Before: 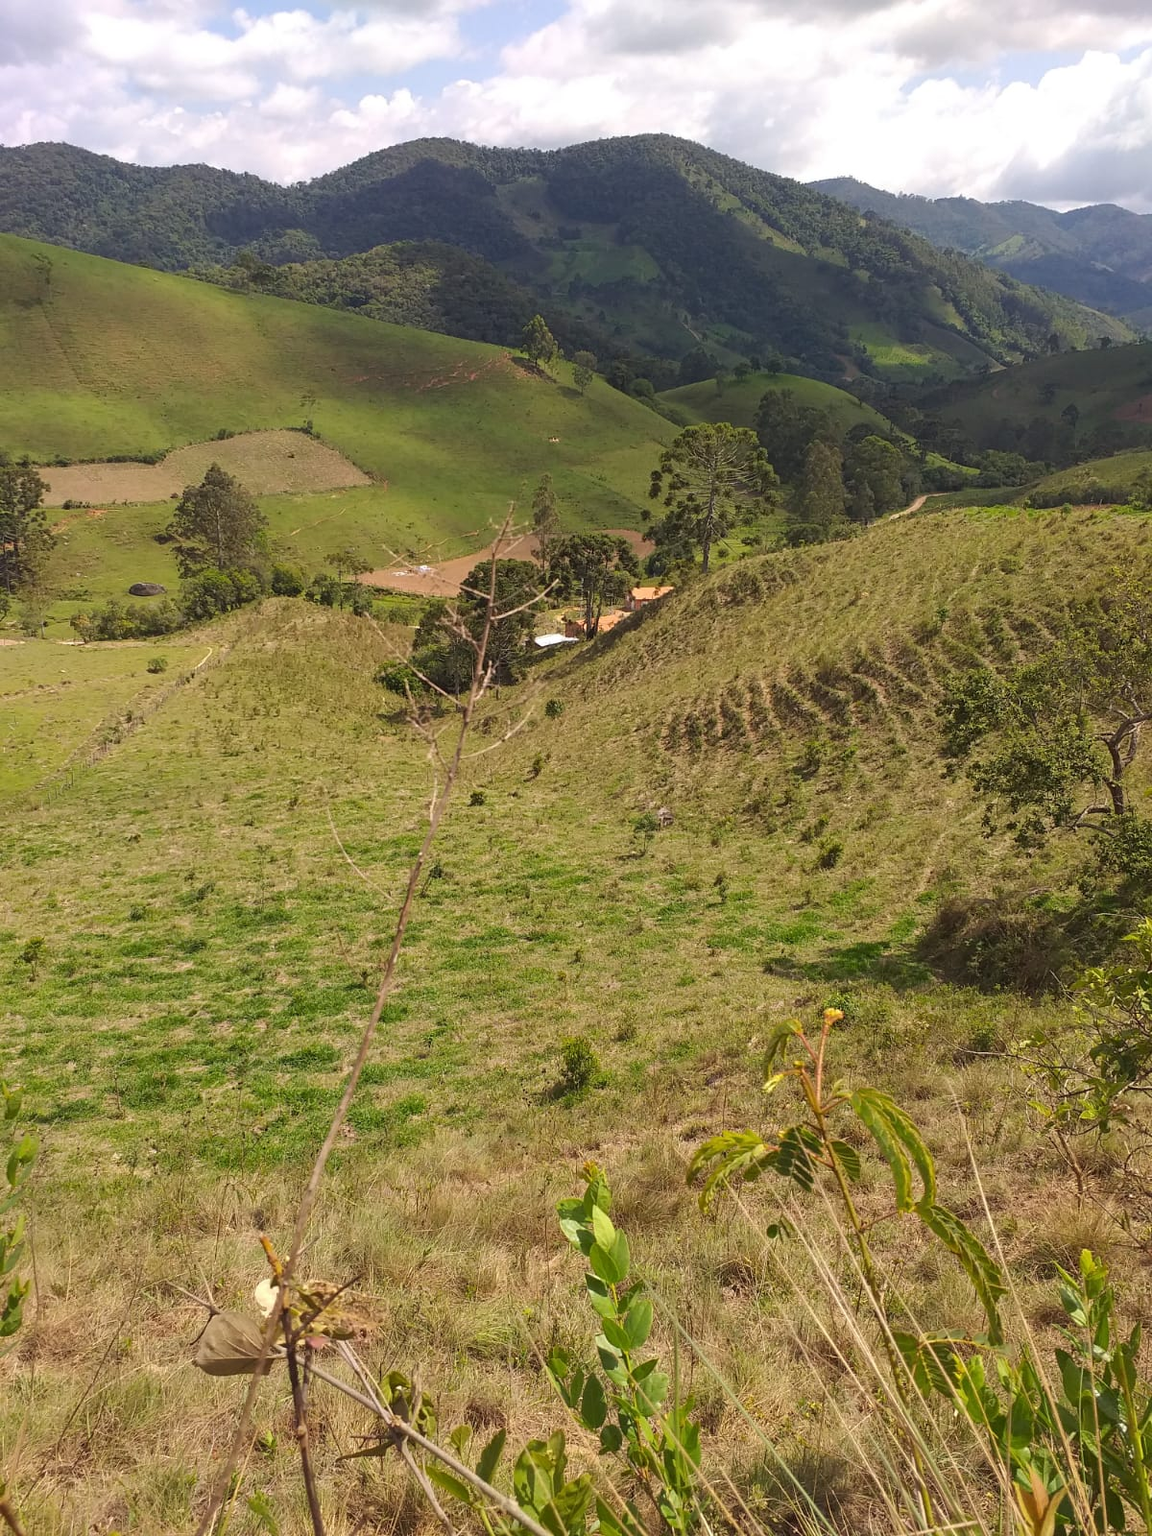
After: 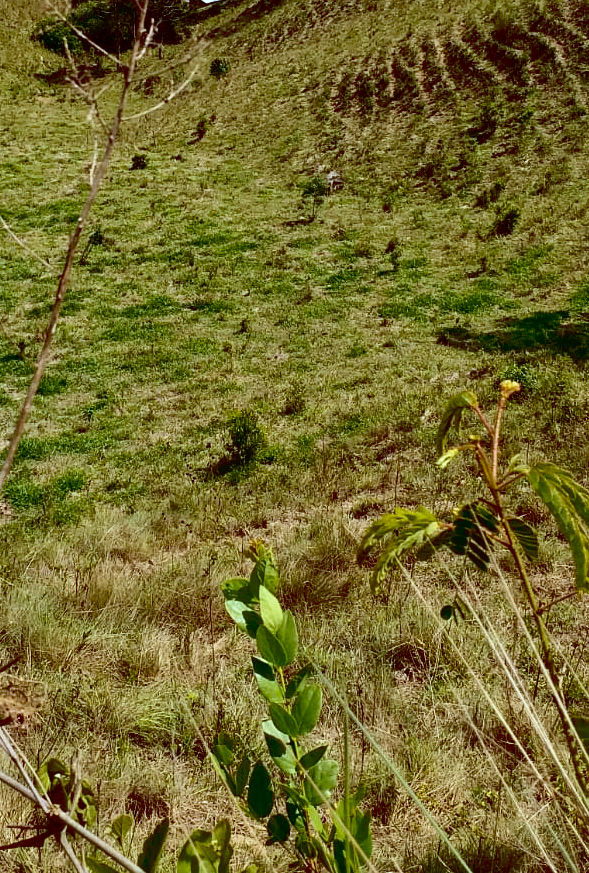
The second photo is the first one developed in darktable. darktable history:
exposure: black level correction 0.048, exposure 0.014 EV, compensate highlight preservation false
crop: left 29.834%, top 41.918%, right 21.042%, bottom 3.512%
contrast brightness saturation: contrast 0.19, brightness -0.103, saturation 0.211
velvia: on, module defaults
color correction: highlights a* -13.23, highlights b* -17.91, saturation 0.713
